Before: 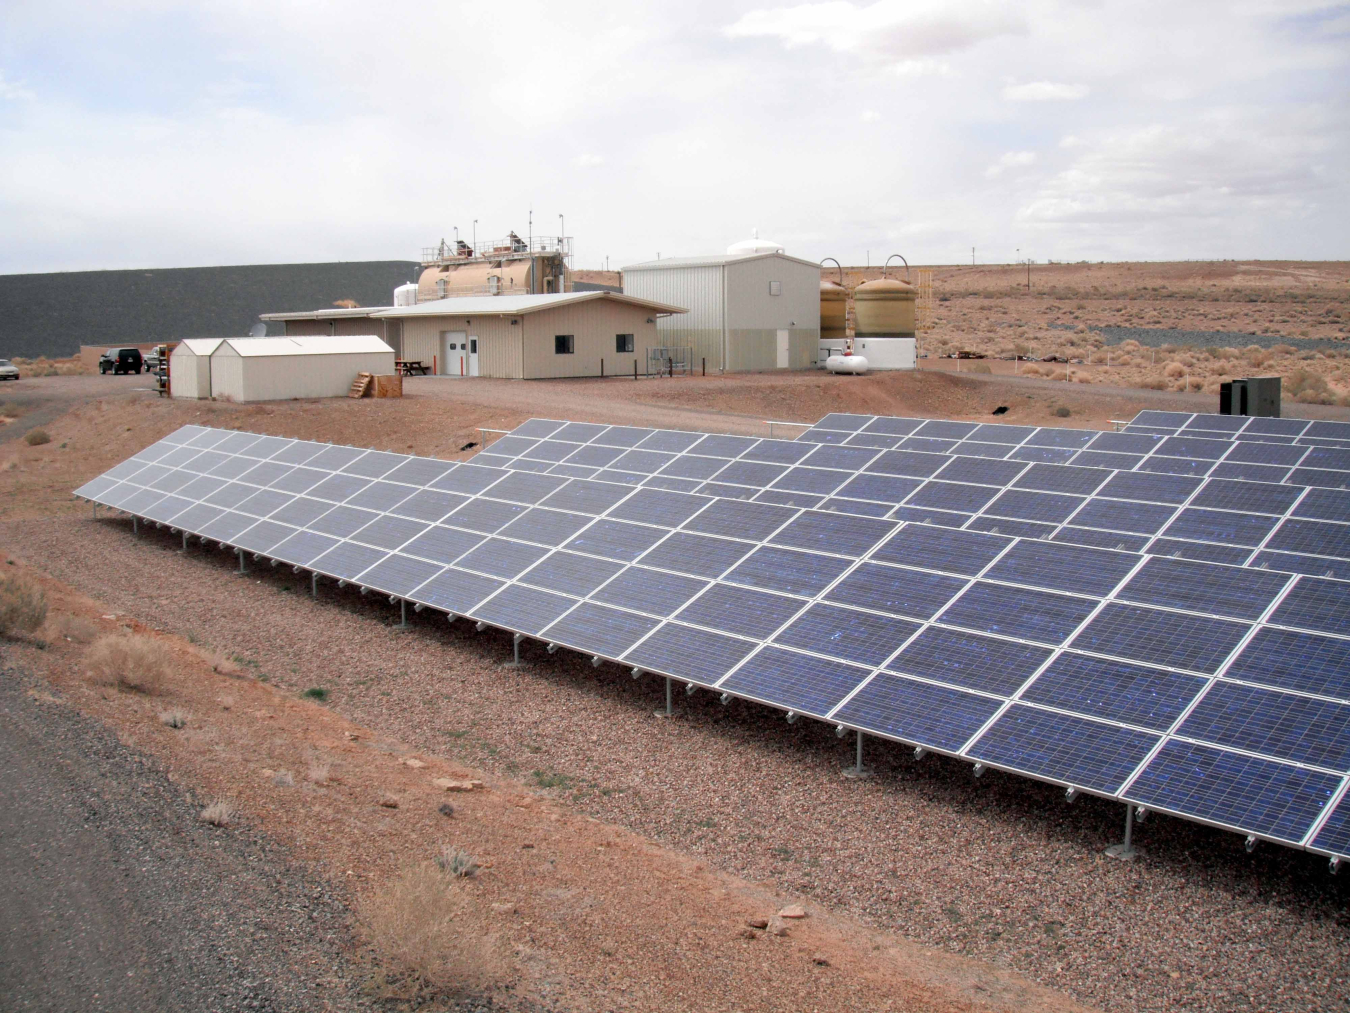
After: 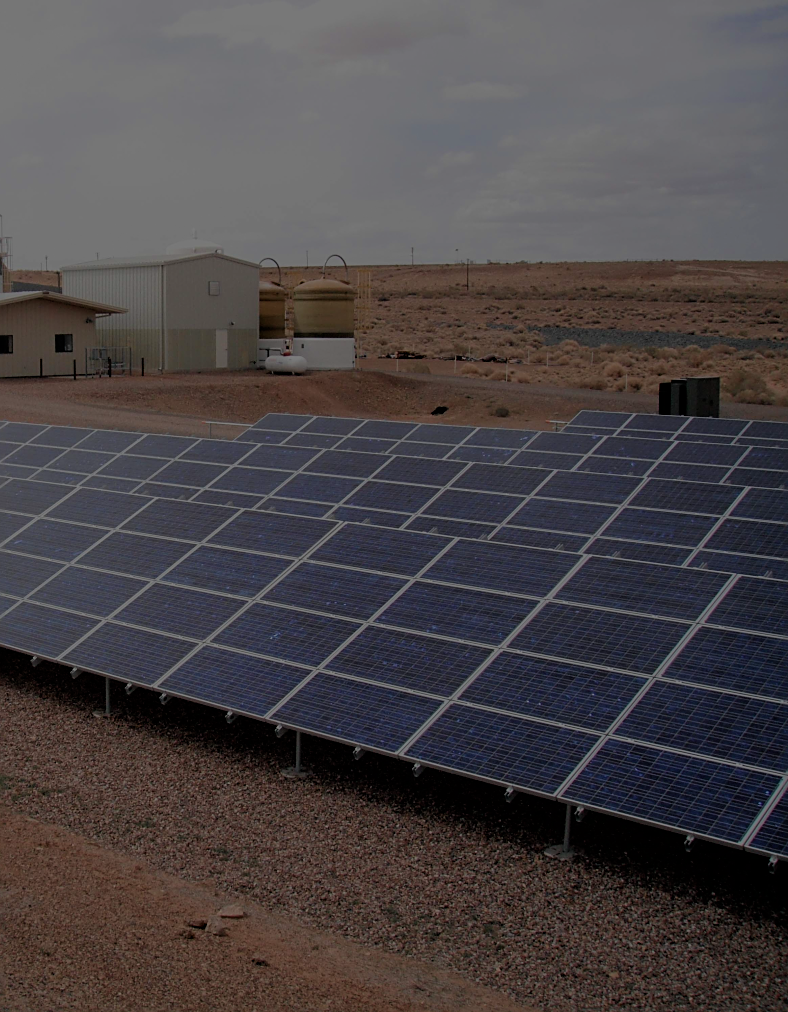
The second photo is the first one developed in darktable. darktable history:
crop: left 41.588%
velvia: on, module defaults
exposure: exposure -2.384 EV, compensate highlight preservation false
sharpen: on, module defaults
filmic rgb: black relative exposure -8.01 EV, white relative exposure 8.06 EV, hardness 2.44, latitude 9.09%, contrast 0.712, highlights saturation mix 8.84%, shadows ↔ highlights balance 2.13%
